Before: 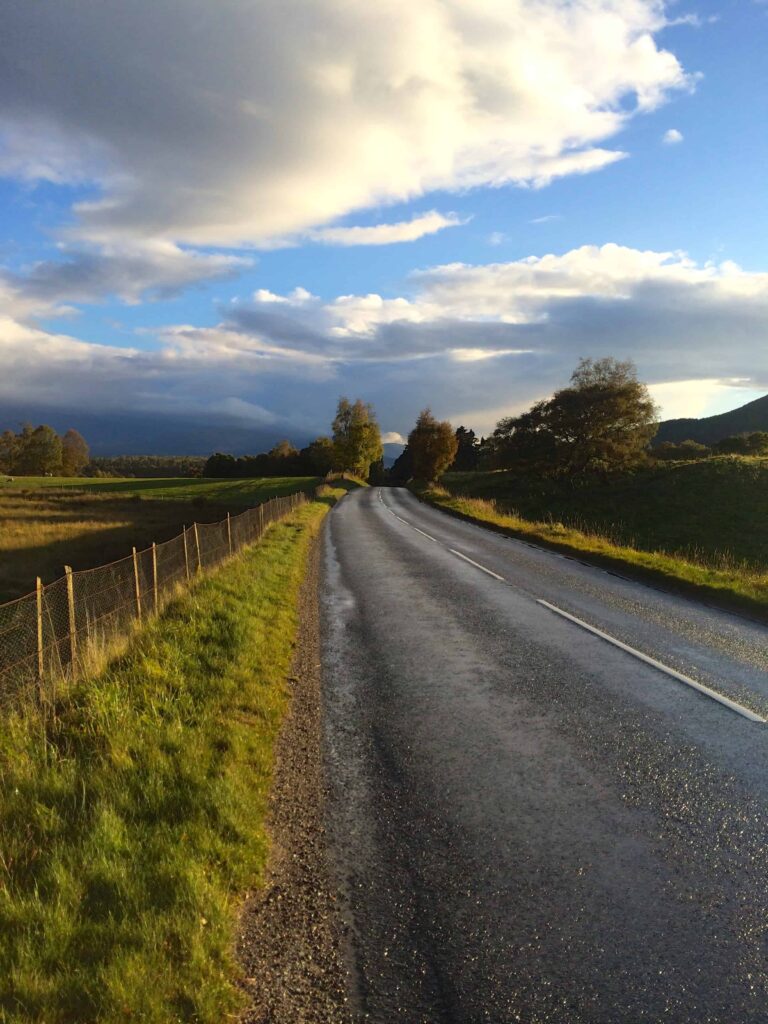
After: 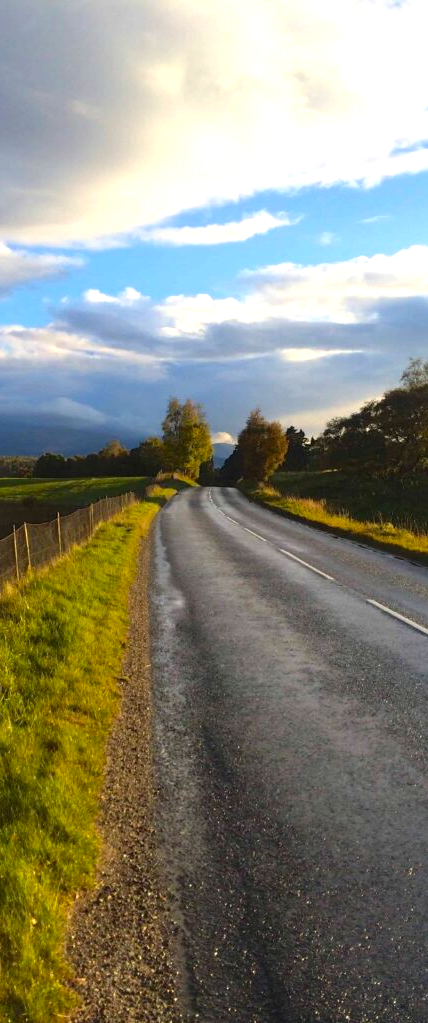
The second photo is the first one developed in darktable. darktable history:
exposure: exposure 0.49 EV, compensate highlight preservation false
crop: left 22.143%, right 22.055%, bottom 0.007%
color balance rgb: perceptual saturation grading › global saturation 19.775%
